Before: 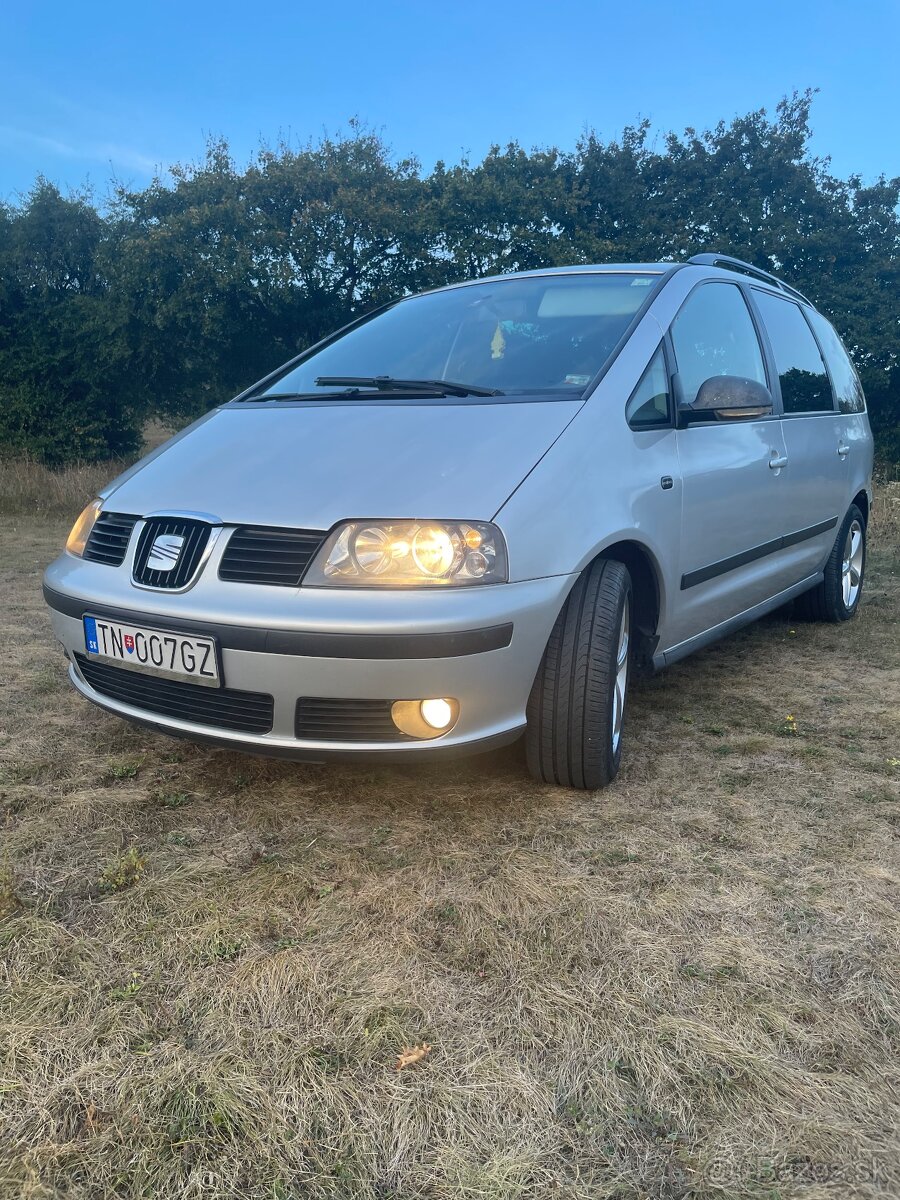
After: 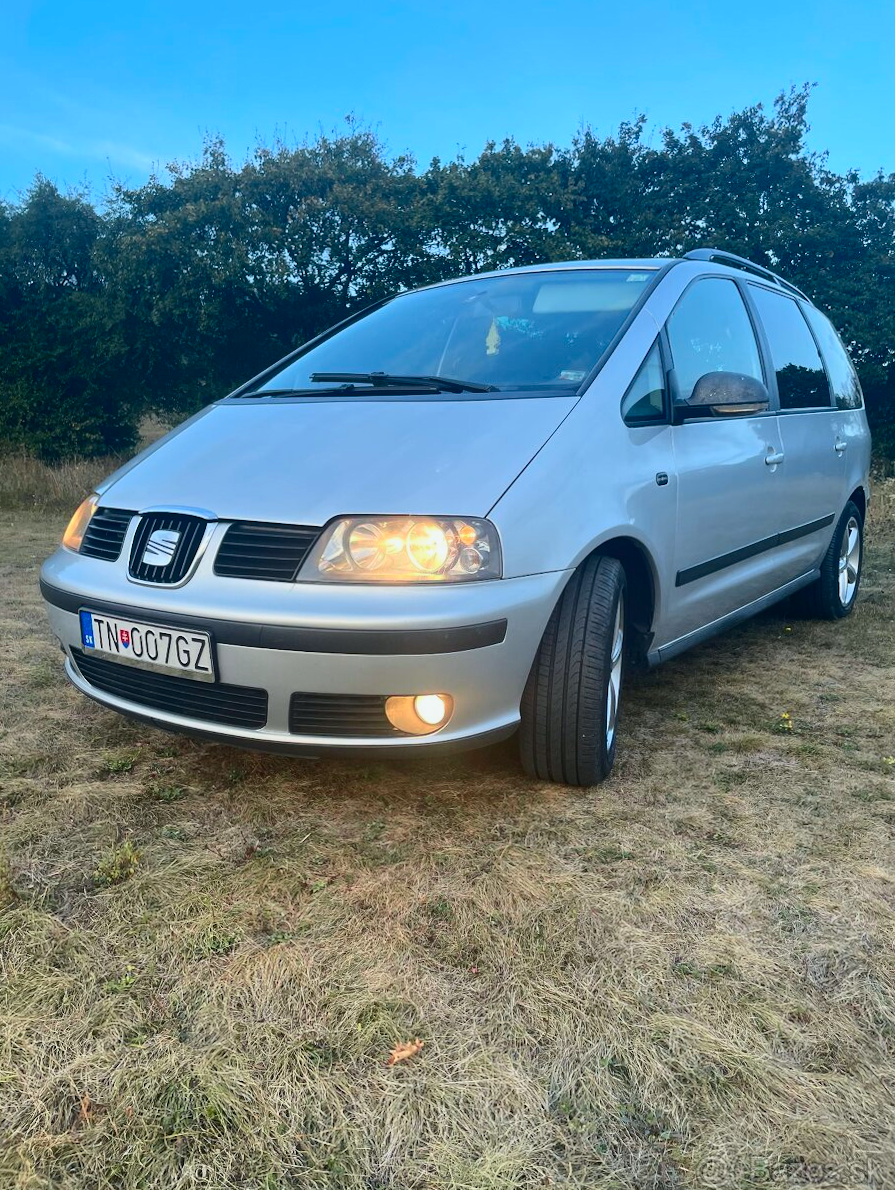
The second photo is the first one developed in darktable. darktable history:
rotate and perspective: rotation 0.192°, lens shift (horizontal) -0.015, crop left 0.005, crop right 0.996, crop top 0.006, crop bottom 0.99
tone curve: curves: ch0 [(0, 0.011) (0.139, 0.106) (0.295, 0.271) (0.499, 0.523) (0.739, 0.782) (0.857, 0.879) (1, 0.967)]; ch1 [(0, 0) (0.291, 0.229) (0.394, 0.365) (0.469, 0.456) (0.507, 0.504) (0.527, 0.546) (0.571, 0.614) (0.725, 0.779) (1, 1)]; ch2 [(0, 0) (0.125, 0.089) (0.35, 0.317) (0.437, 0.42) (0.502, 0.499) (0.537, 0.551) (0.613, 0.636) (1, 1)], color space Lab, independent channels, preserve colors none
